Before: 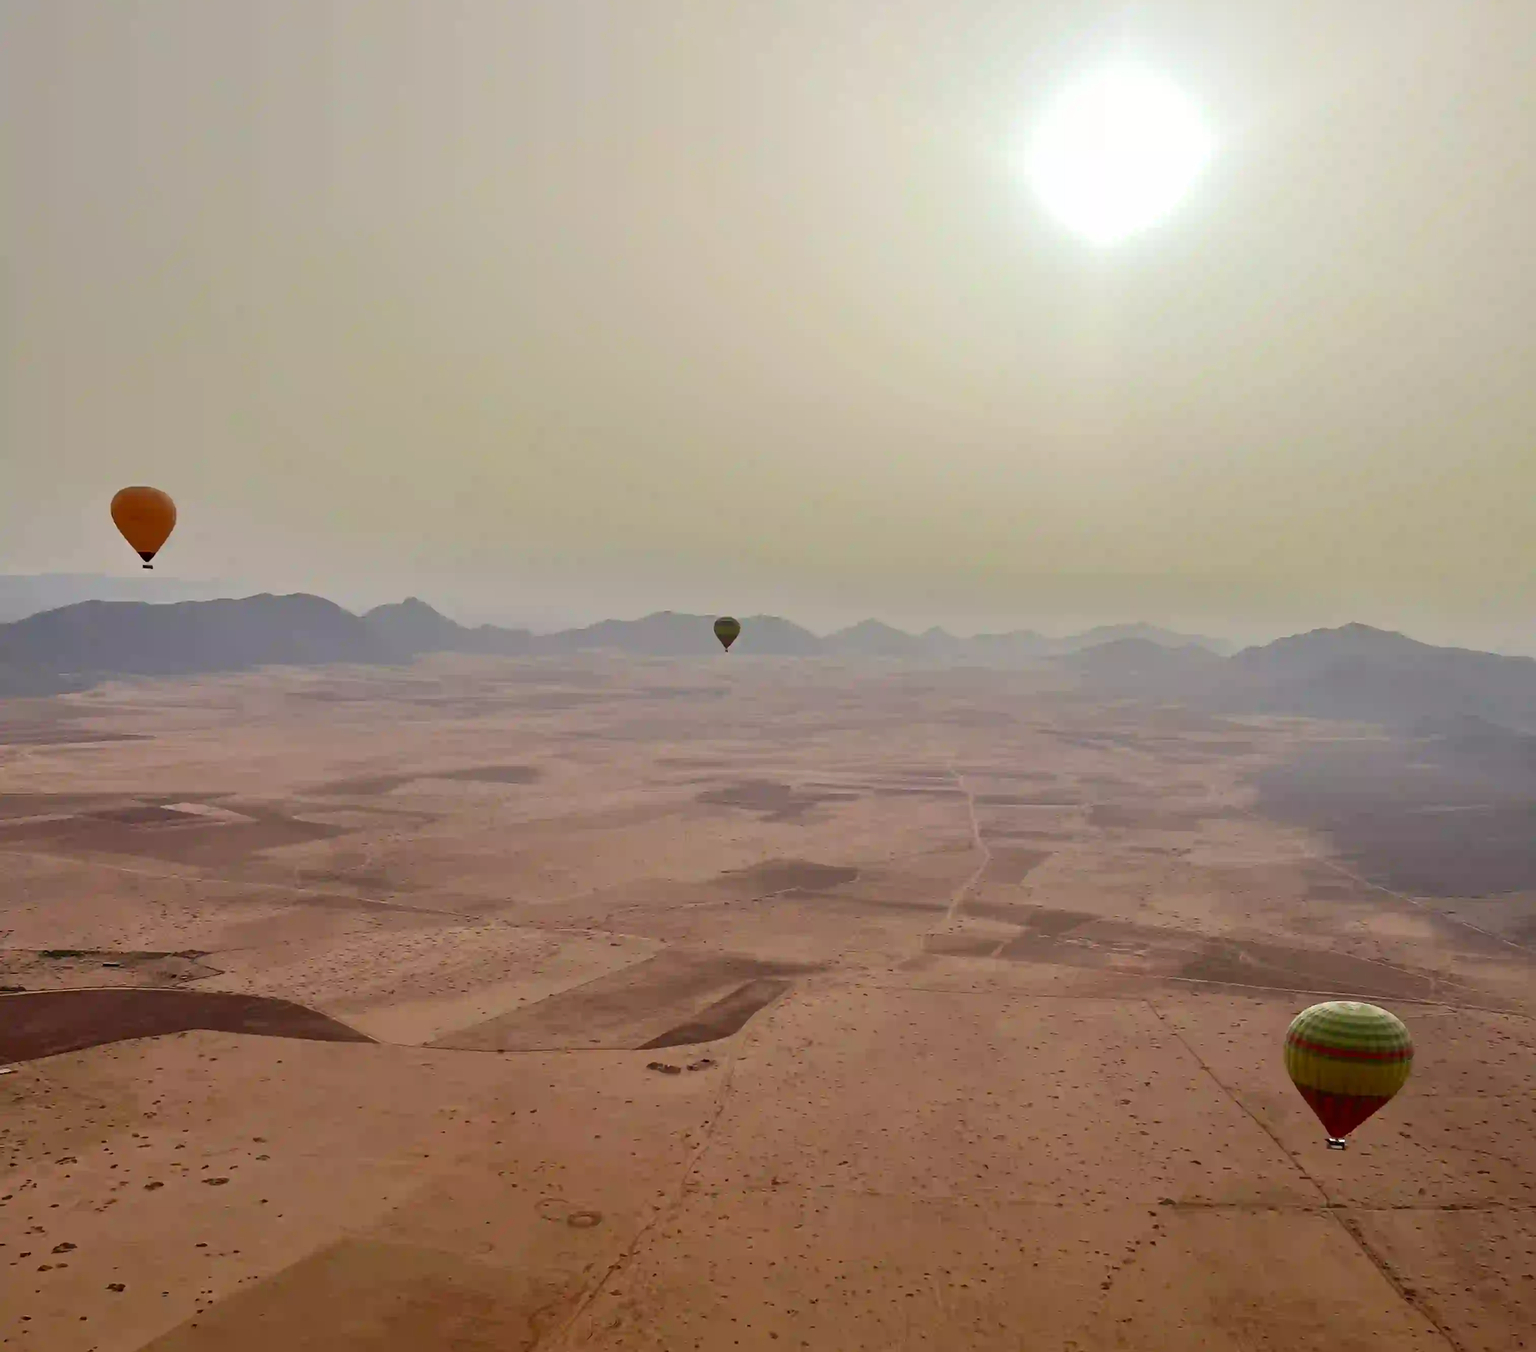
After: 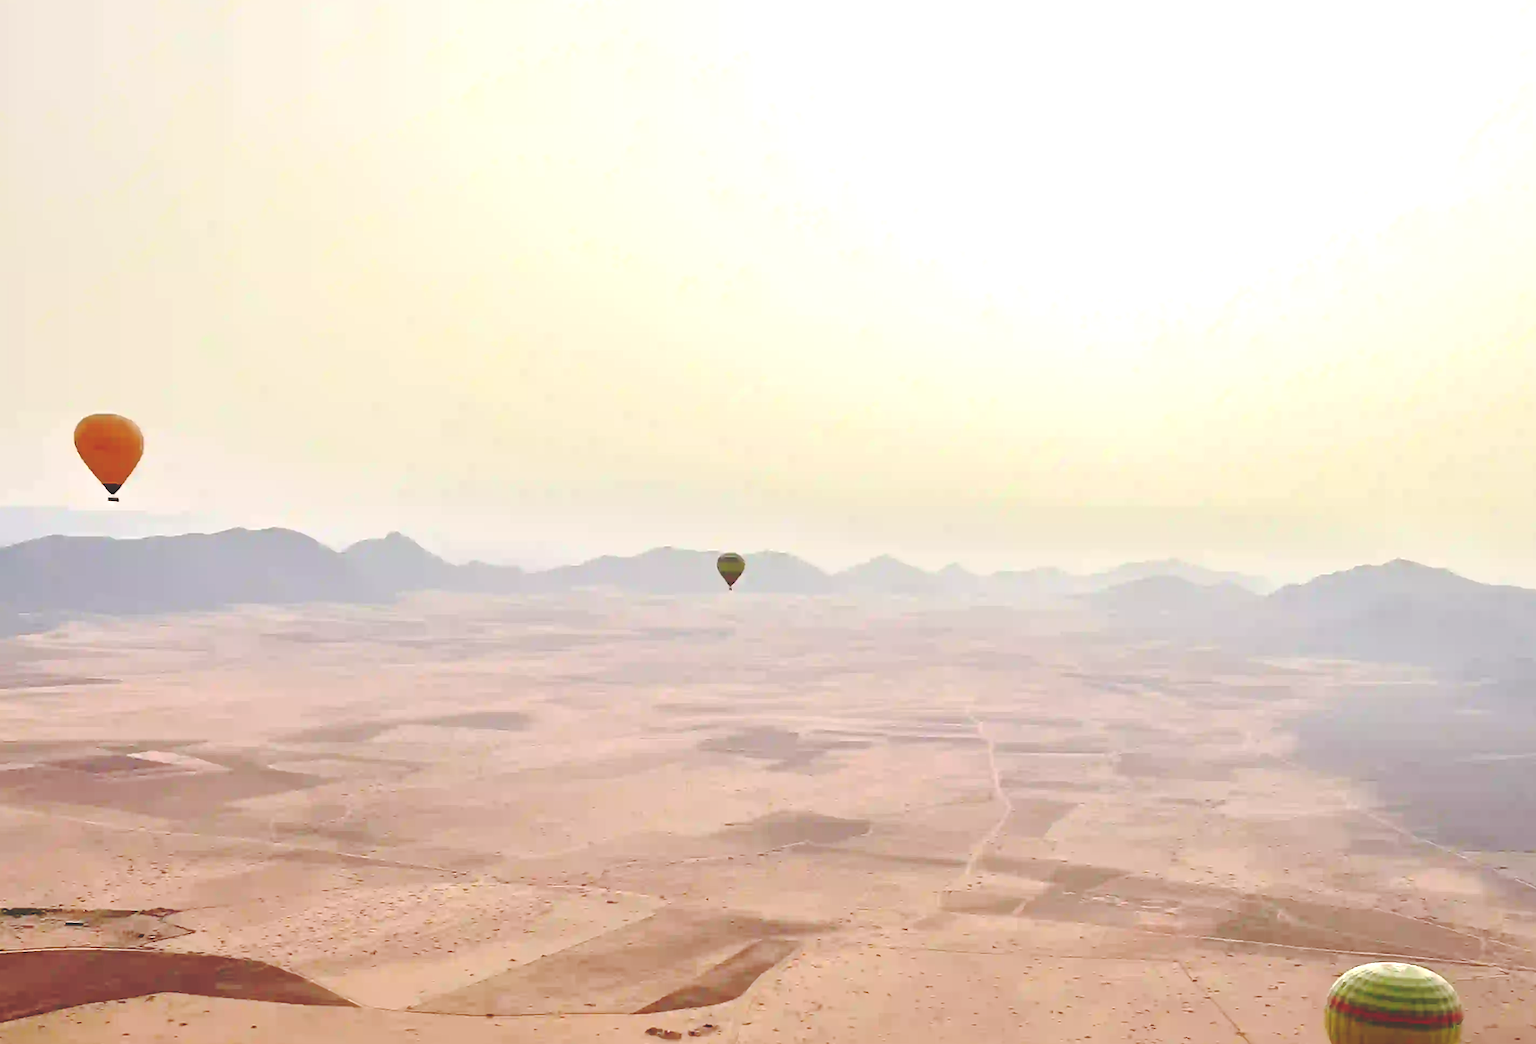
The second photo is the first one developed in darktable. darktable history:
exposure: black level correction -0.002, exposure 1.115 EV, compensate highlight preservation false
crop: left 2.737%, top 7.287%, right 3.421%, bottom 20.179%
base curve: curves: ch0 [(0, 0.024) (0.055, 0.065) (0.121, 0.166) (0.236, 0.319) (0.693, 0.726) (1, 1)], preserve colors none
